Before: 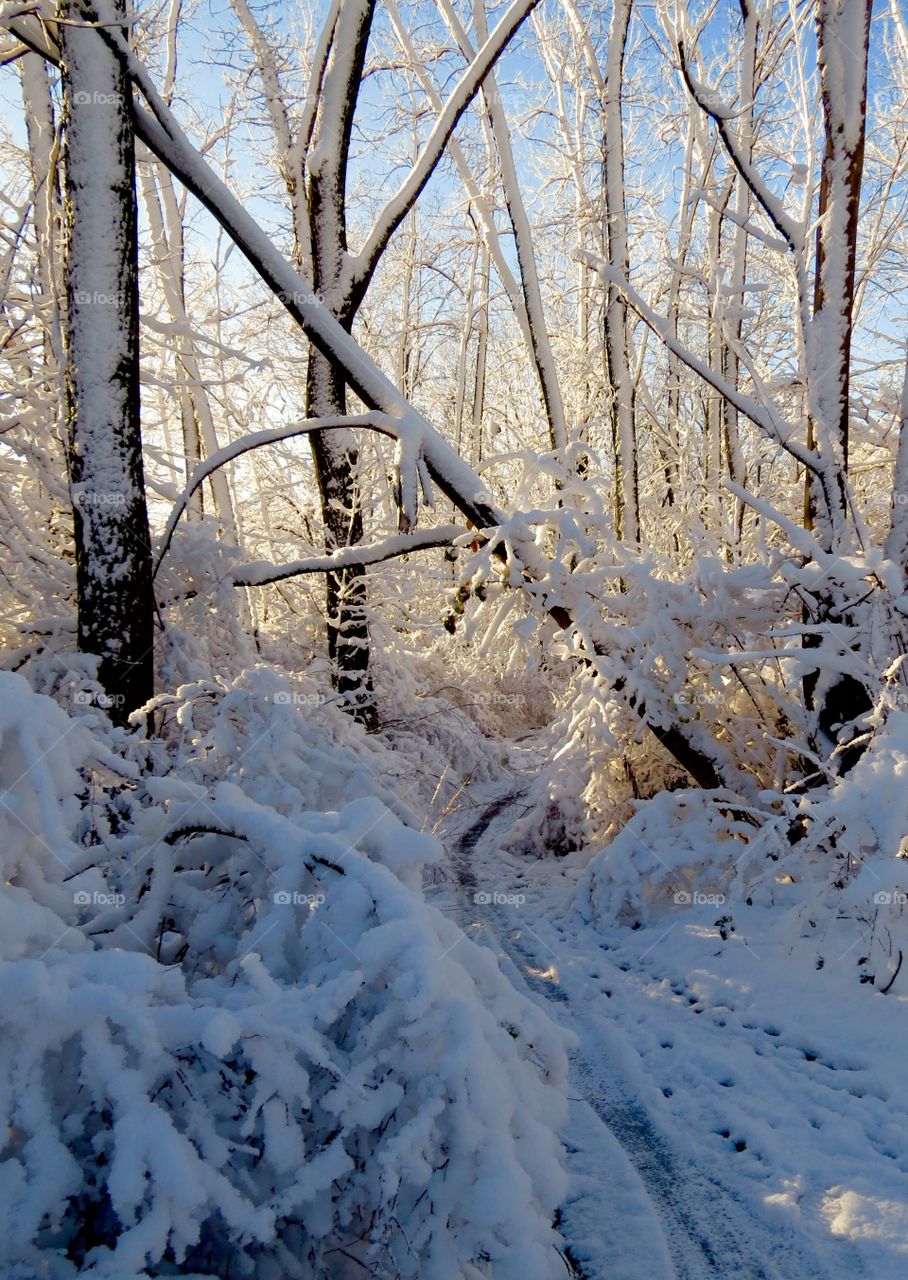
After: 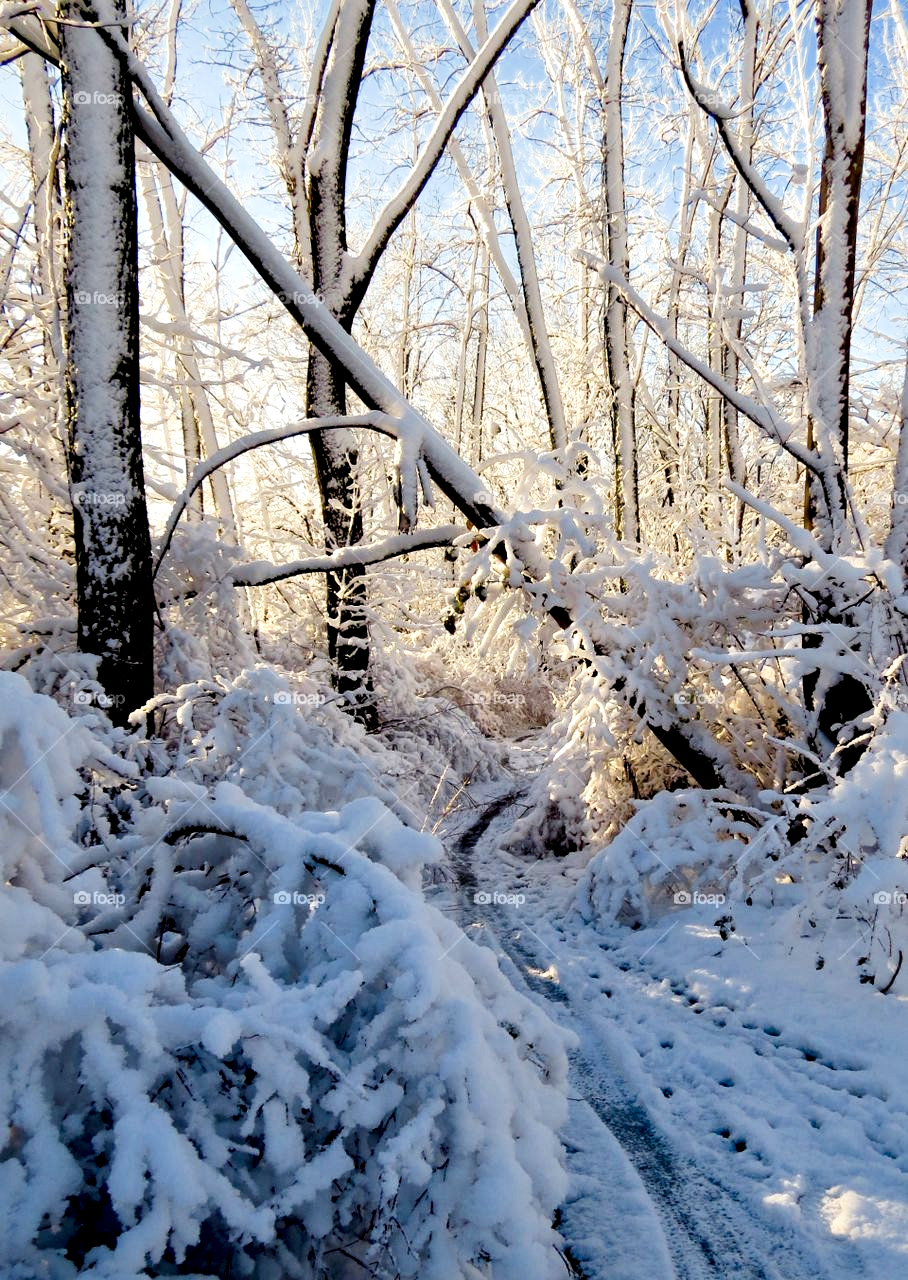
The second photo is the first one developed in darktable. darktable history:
filmic rgb: middle gray luminance 12.85%, black relative exposure -10.18 EV, white relative exposure 3.47 EV, target black luminance 0%, hardness 5.68, latitude 44.99%, contrast 1.228, highlights saturation mix 4.26%, shadows ↔ highlights balance 26.48%
local contrast: mode bilateral grid, contrast 21, coarseness 49, detail 162%, midtone range 0.2
exposure: black level correction 0.001, exposure 0.498 EV, compensate highlight preservation false
